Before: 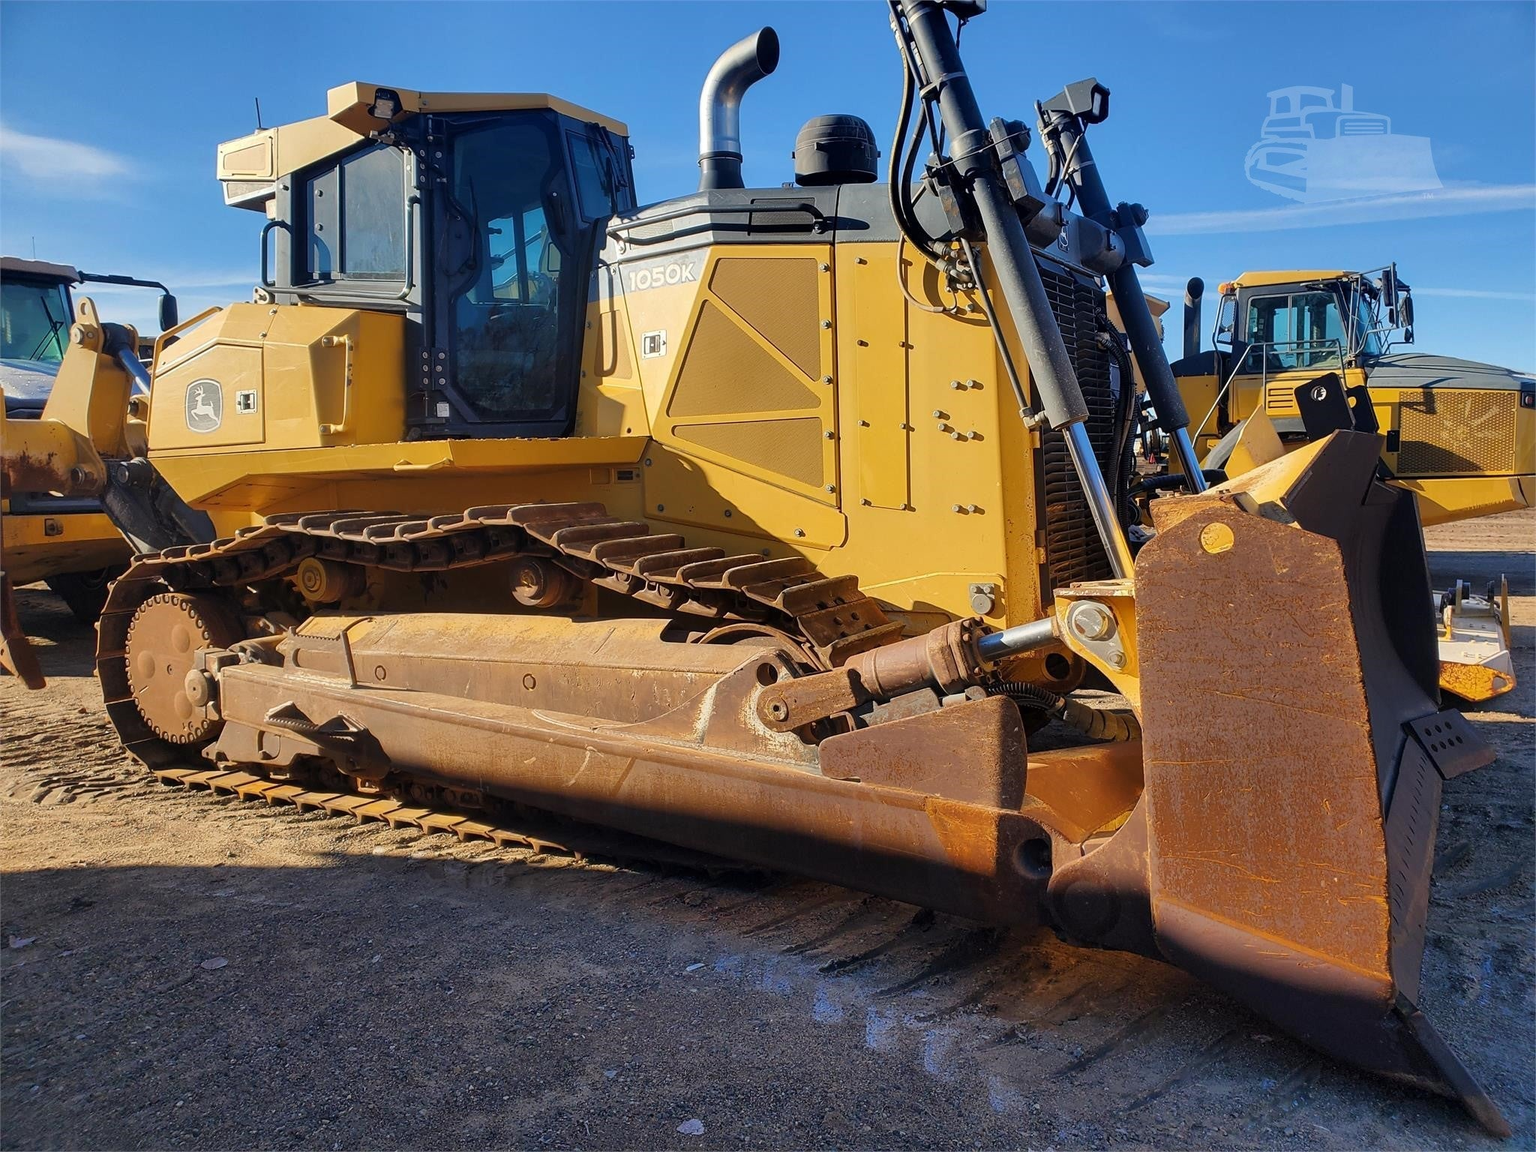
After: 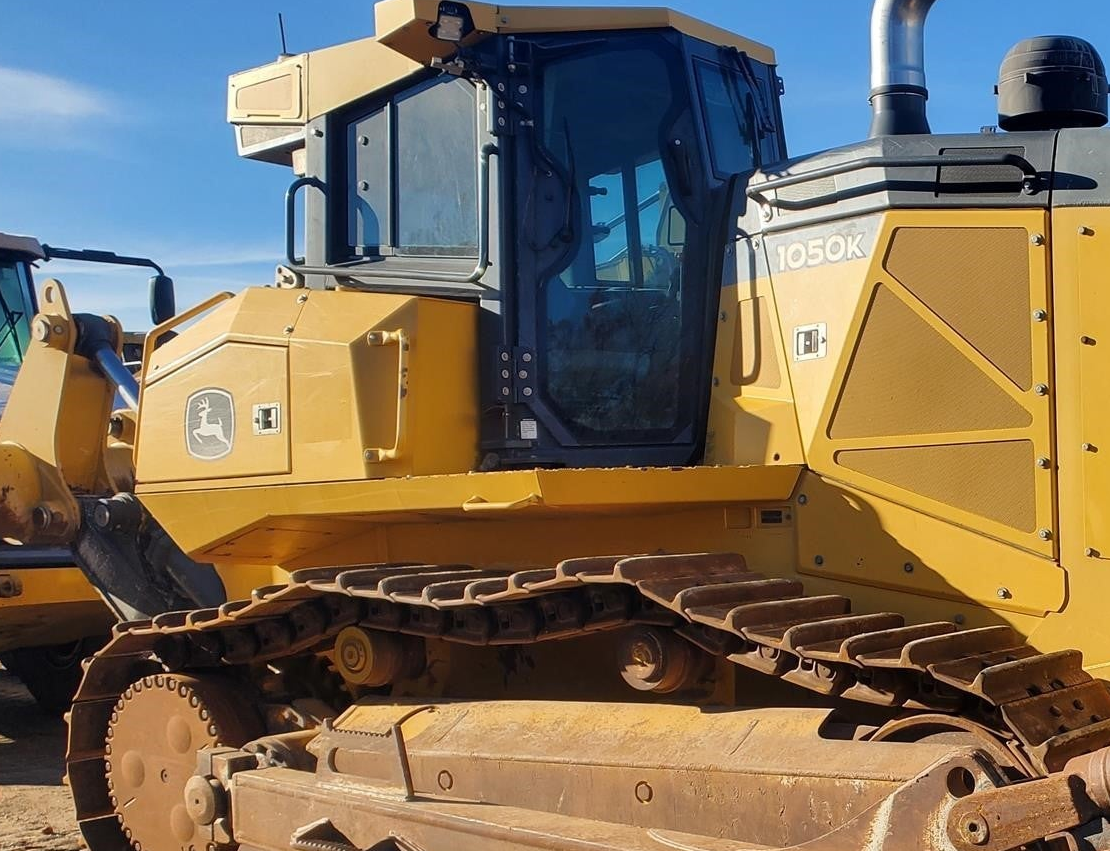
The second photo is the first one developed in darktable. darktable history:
crop and rotate: left 3.037%, top 7.65%, right 42.754%, bottom 36.918%
